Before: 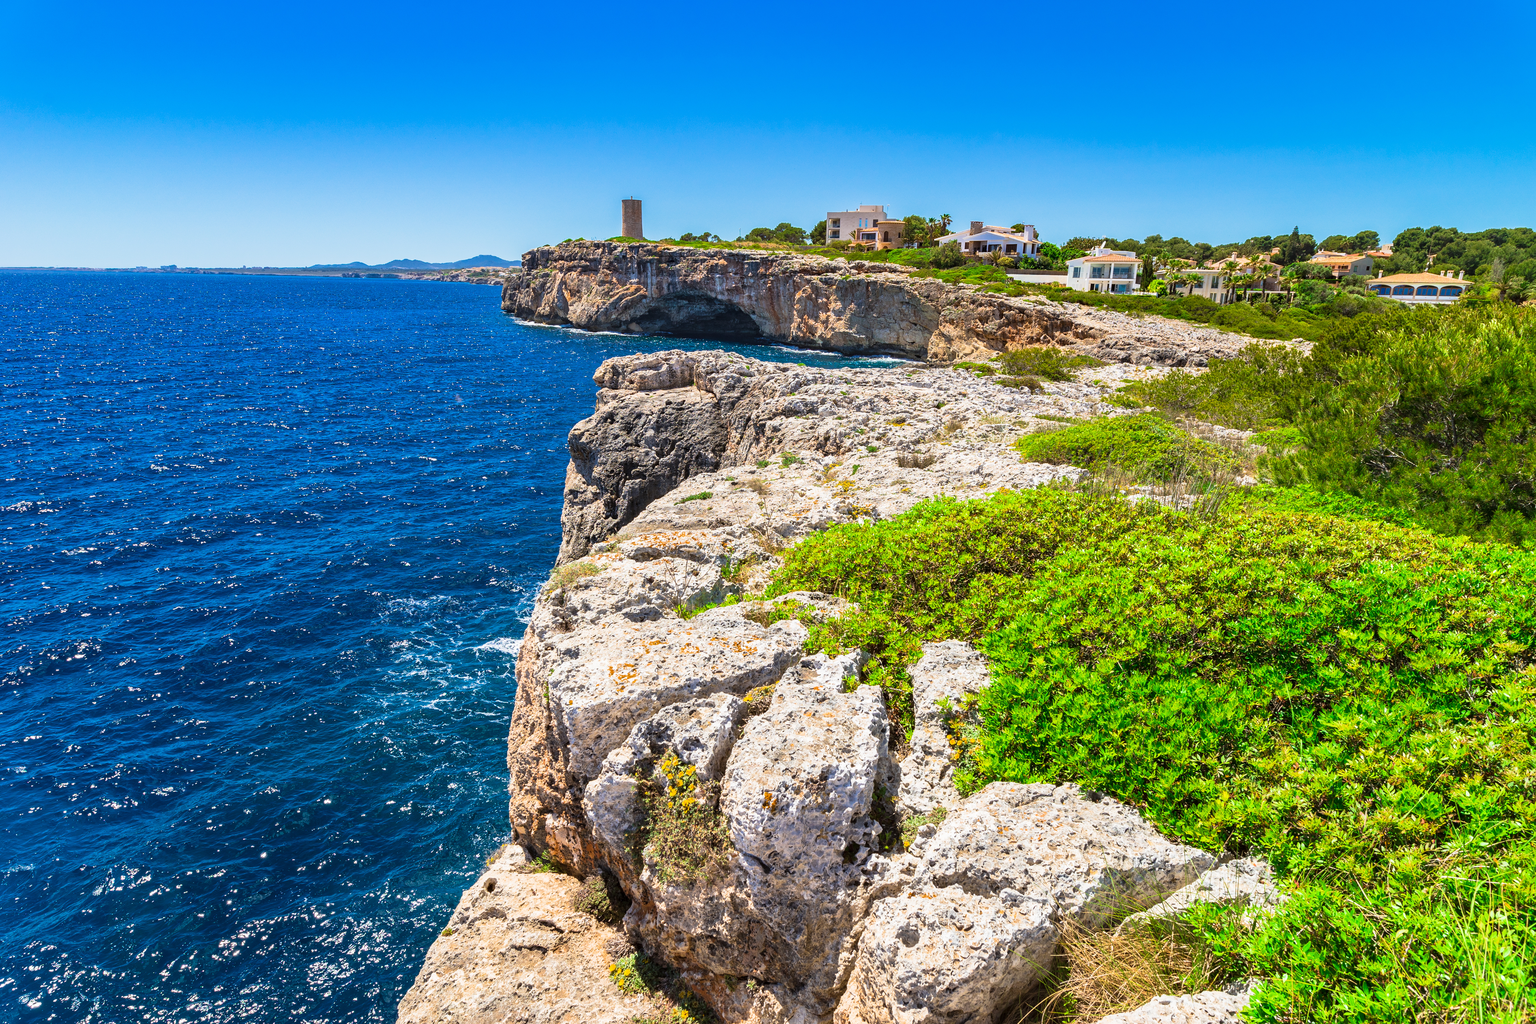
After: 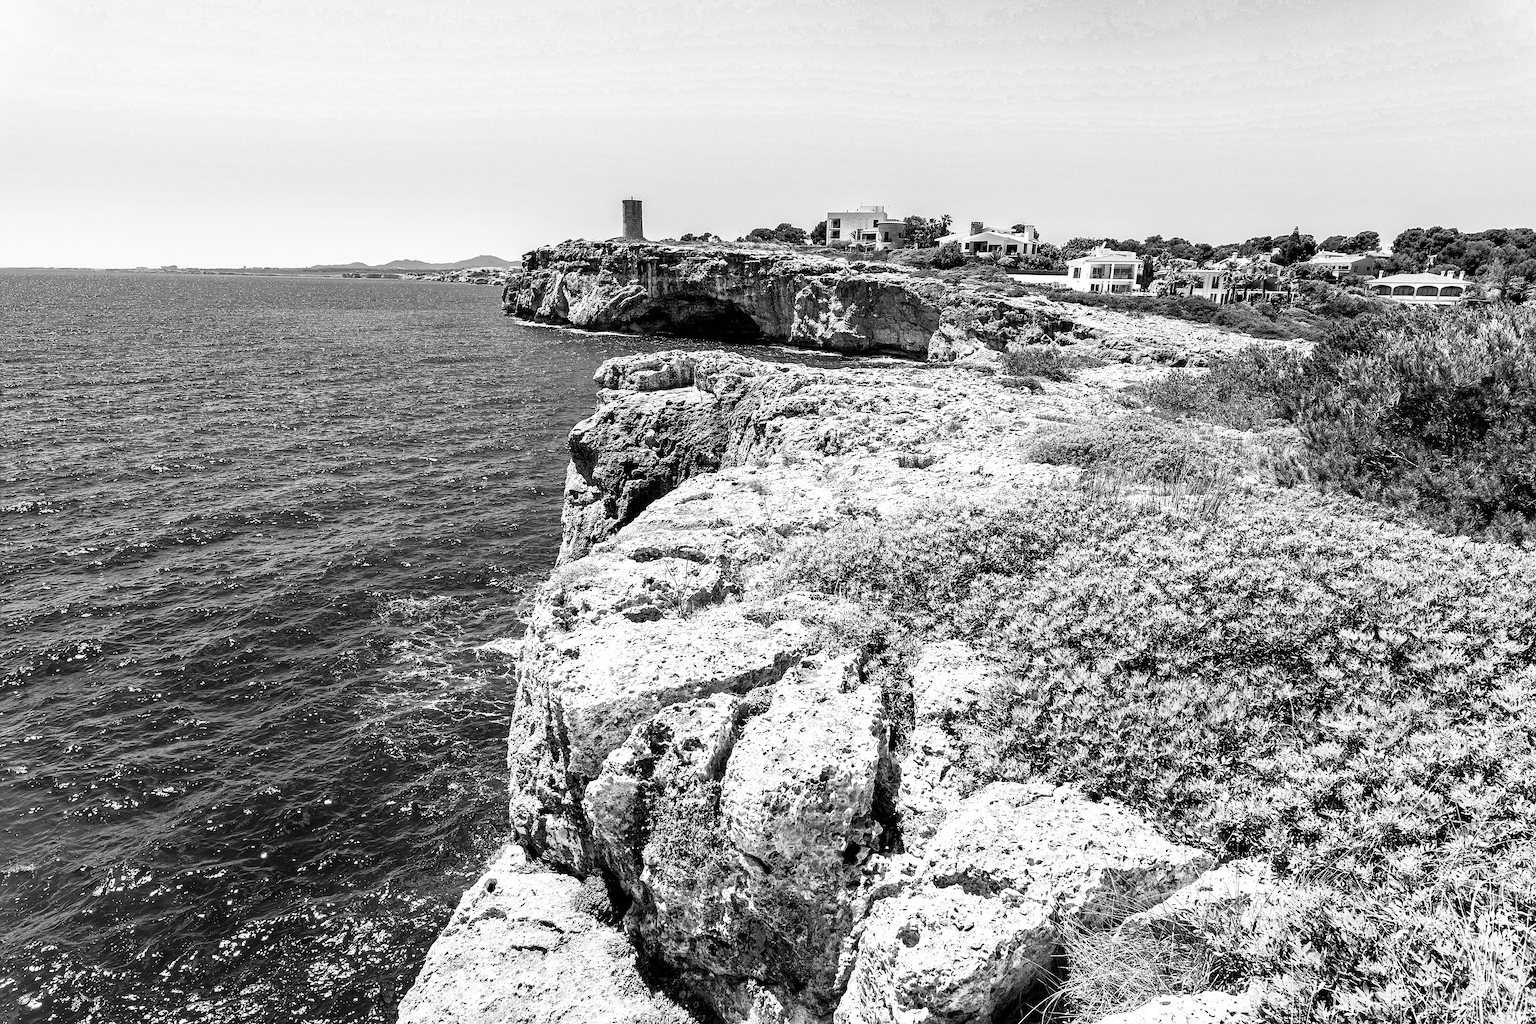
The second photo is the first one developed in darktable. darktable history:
sharpen: on, module defaults
filmic rgb: black relative exposure -8.2 EV, white relative exposure 2.2 EV, threshold 3 EV, hardness 7.11, latitude 85.74%, contrast 1.696, highlights saturation mix -4%, shadows ↔ highlights balance -2.69%, color science v5 (2021), contrast in shadows safe, contrast in highlights safe, enable highlight reconstruction true
monochrome: on, module defaults
